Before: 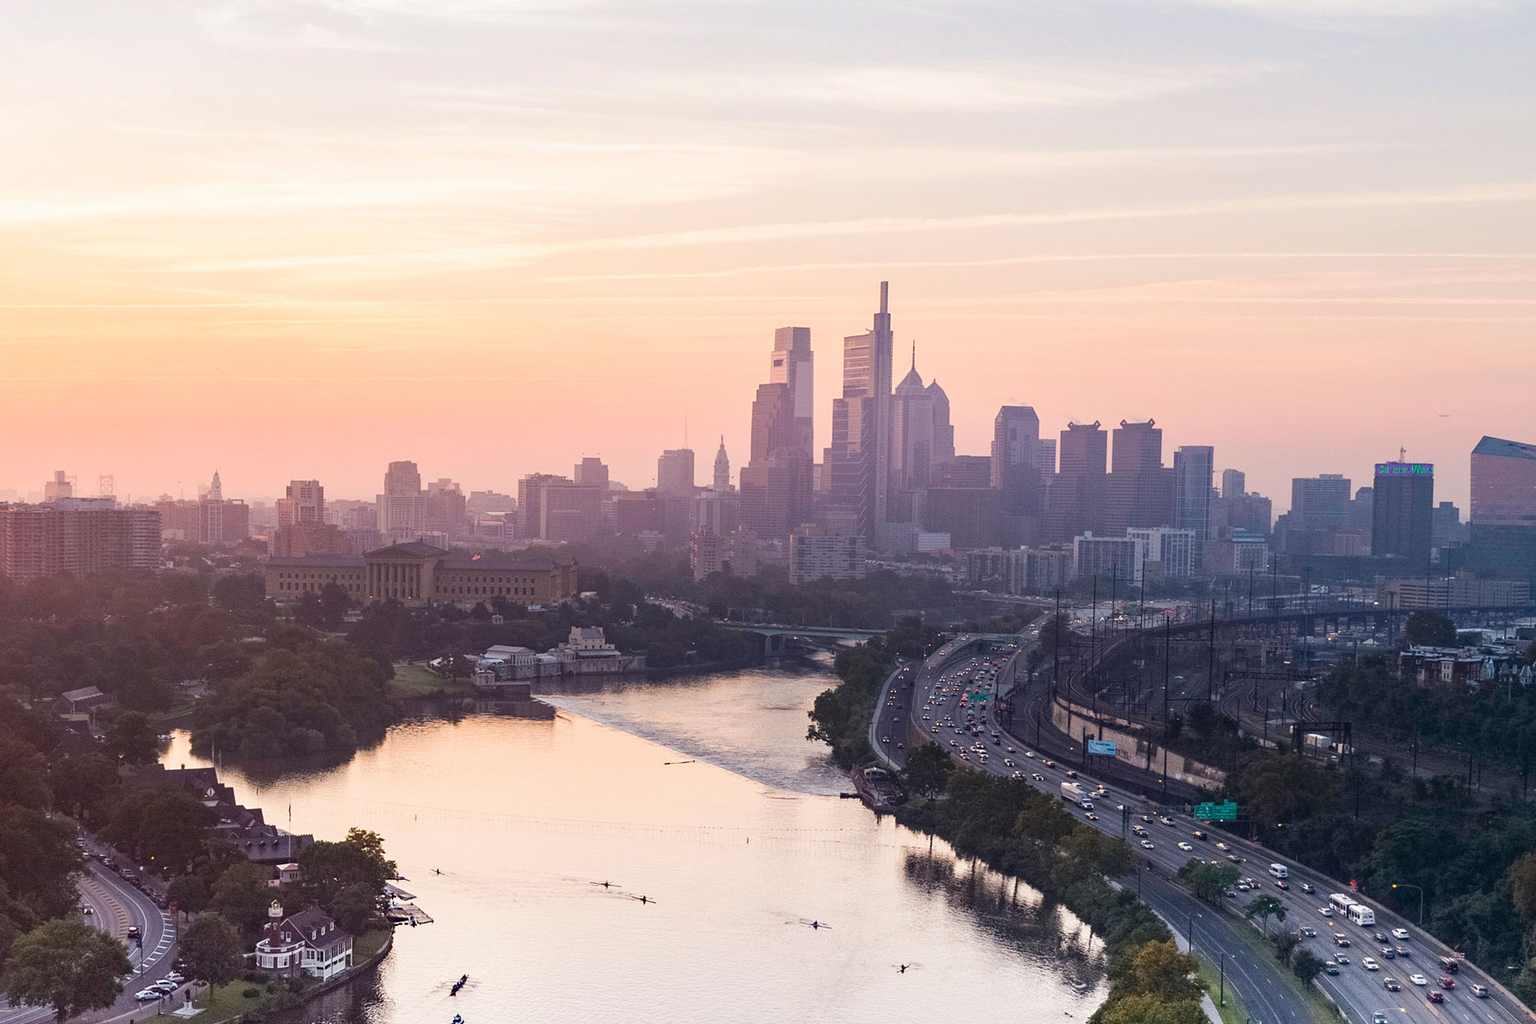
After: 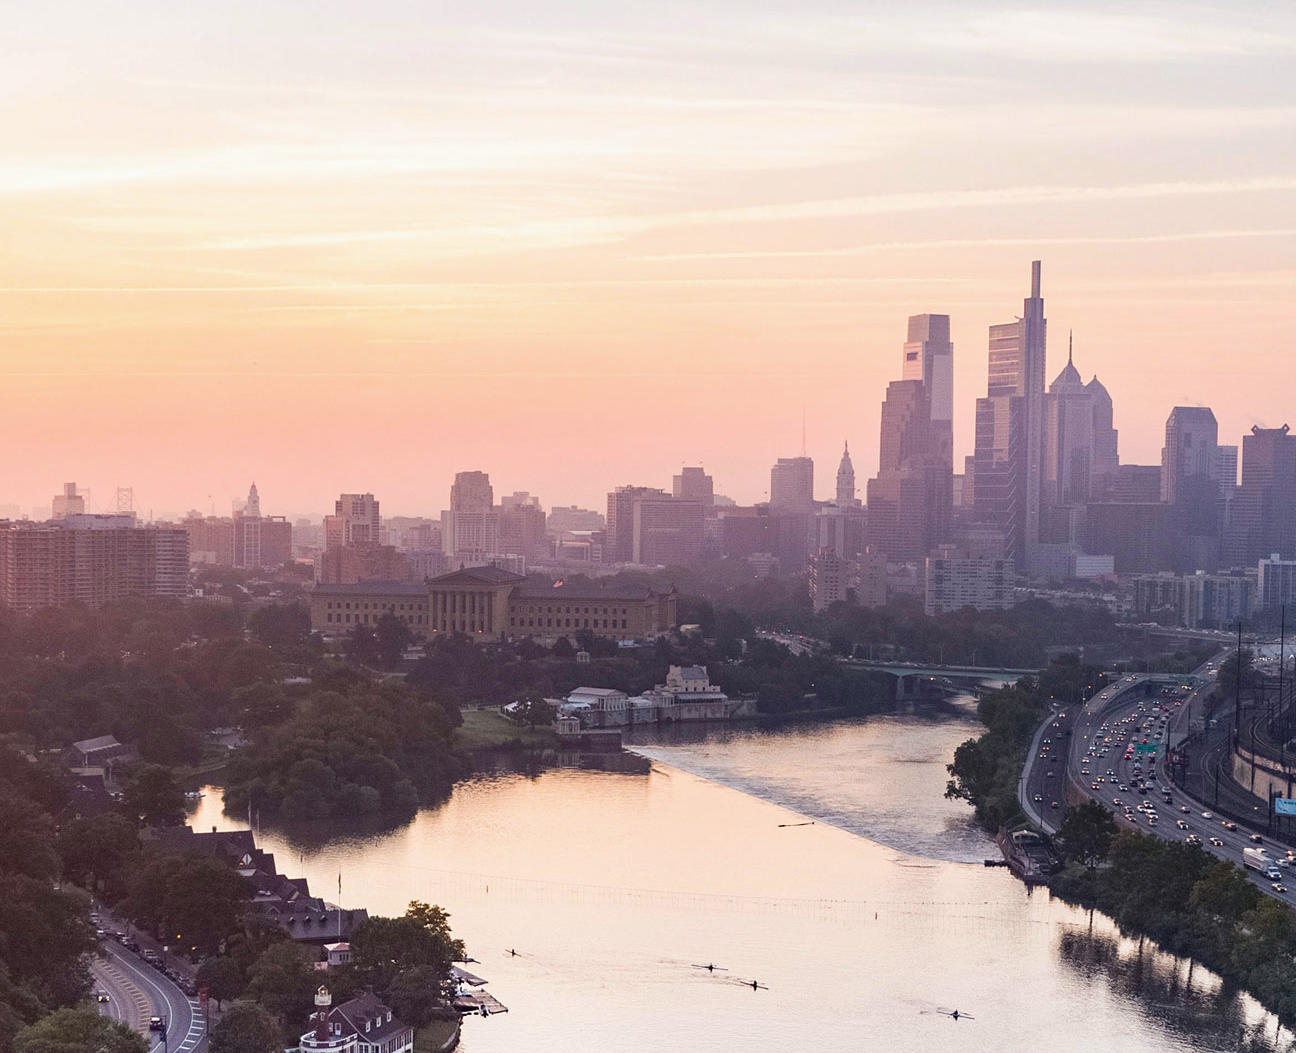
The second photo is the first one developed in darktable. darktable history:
white balance: red 0.986, blue 1.01
crop: top 5.803%, right 27.864%, bottom 5.804%
